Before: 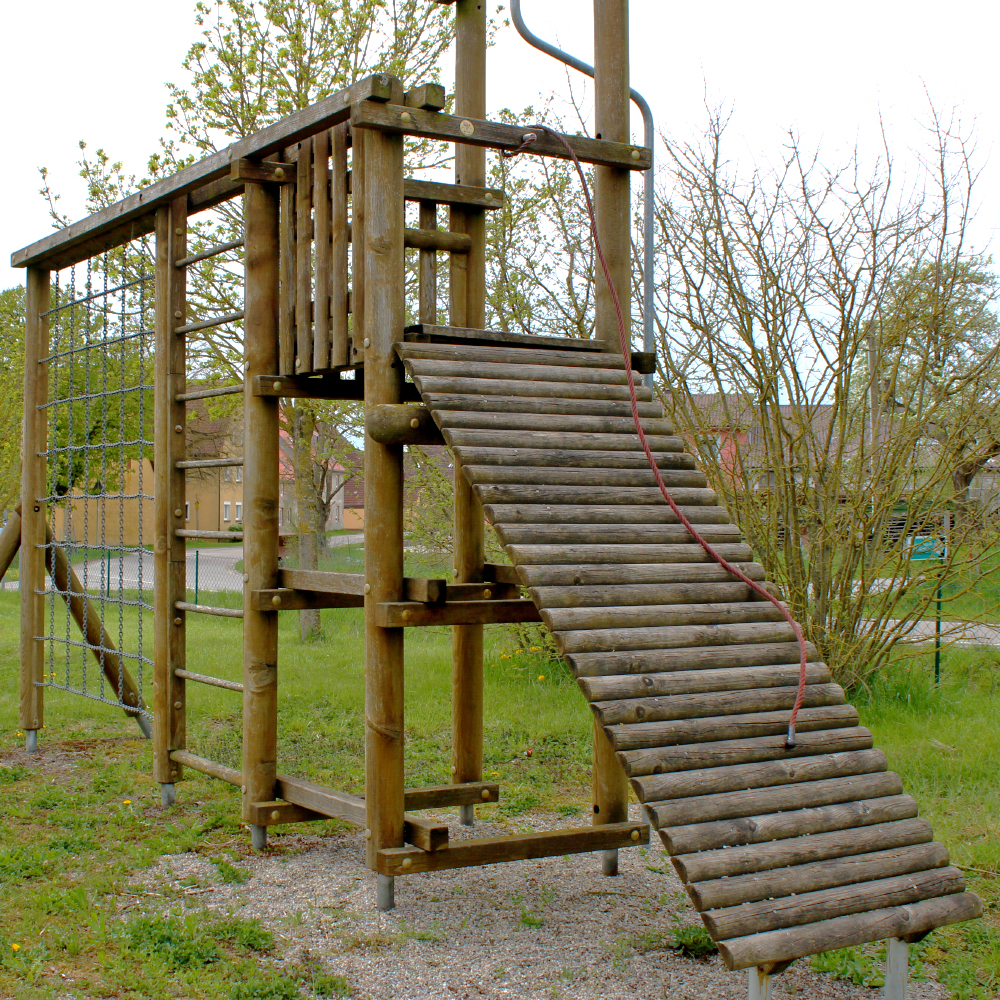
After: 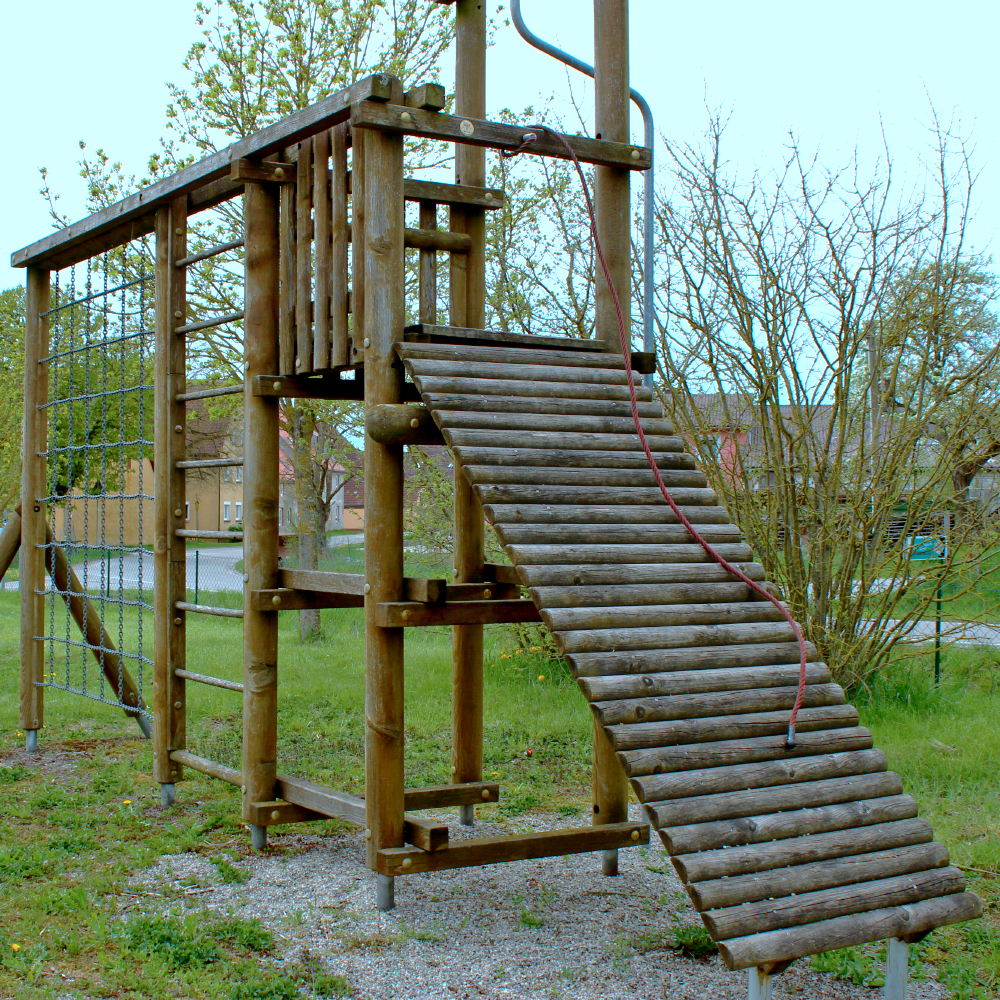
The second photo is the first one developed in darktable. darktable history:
contrast brightness saturation: contrast 0.15, brightness -0.014, saturation 0.1
color correction: highlights a* -9.83, highlights b* -20.93
